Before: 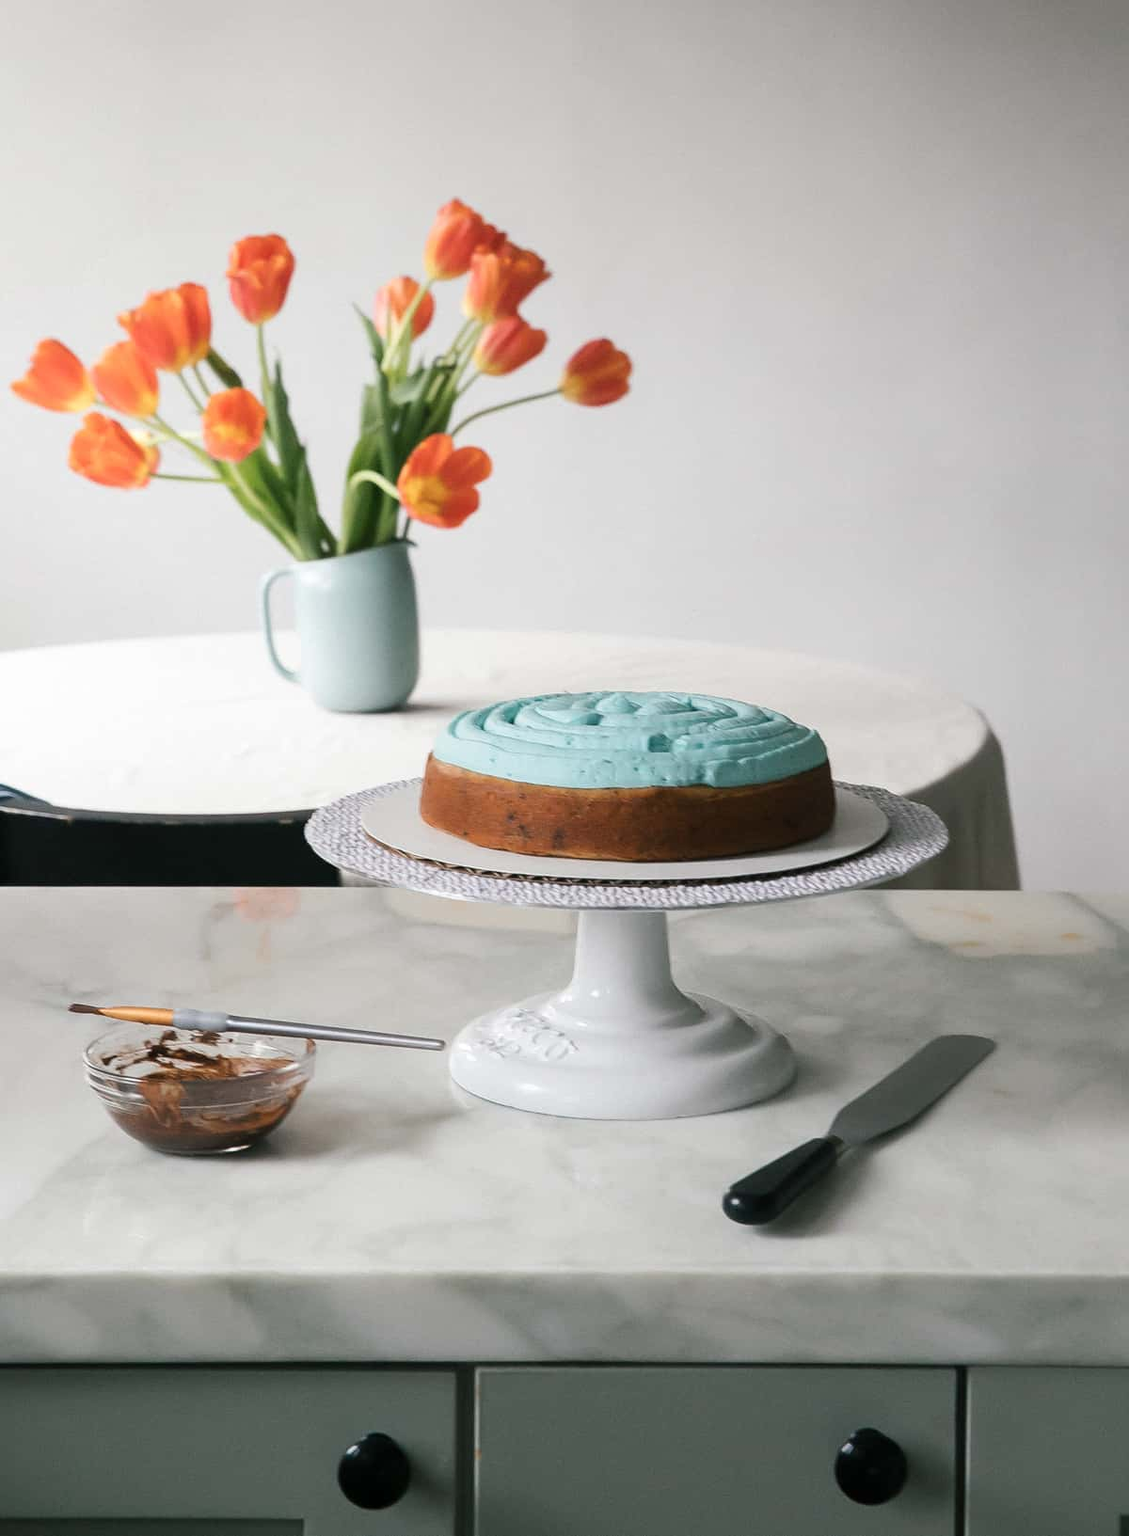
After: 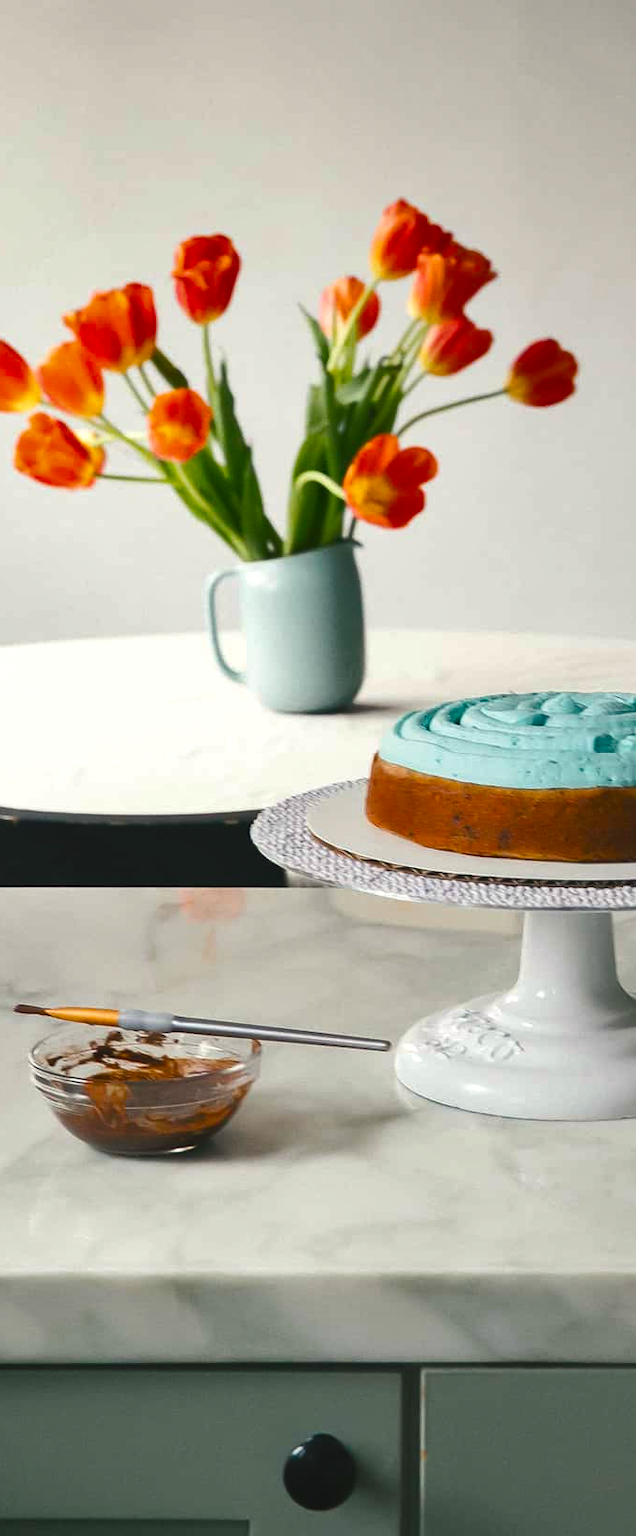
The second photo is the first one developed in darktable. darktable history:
crop: left 4.867%, right 38.761%
color balance rgb: highlights gain › luminance 6.308%, highlights gain › chroma 1.247%, highlights gain › hue 92.7°, global offset › luminance 0.717%, perceptual saturation grading › global saturation 36.345%, perceptual saturation grading › shadows 35.888%
shadows and highlights: shadows 6.48, soften with gaussian
